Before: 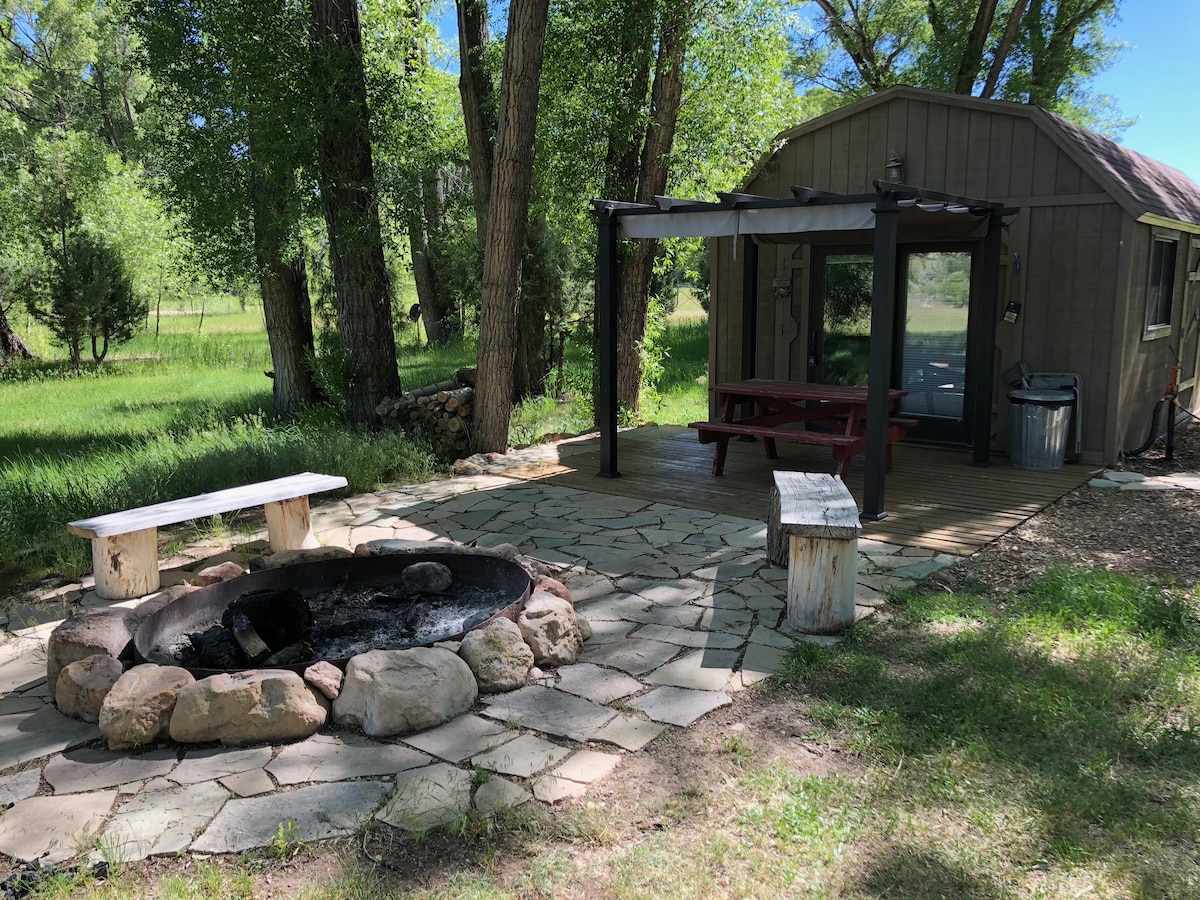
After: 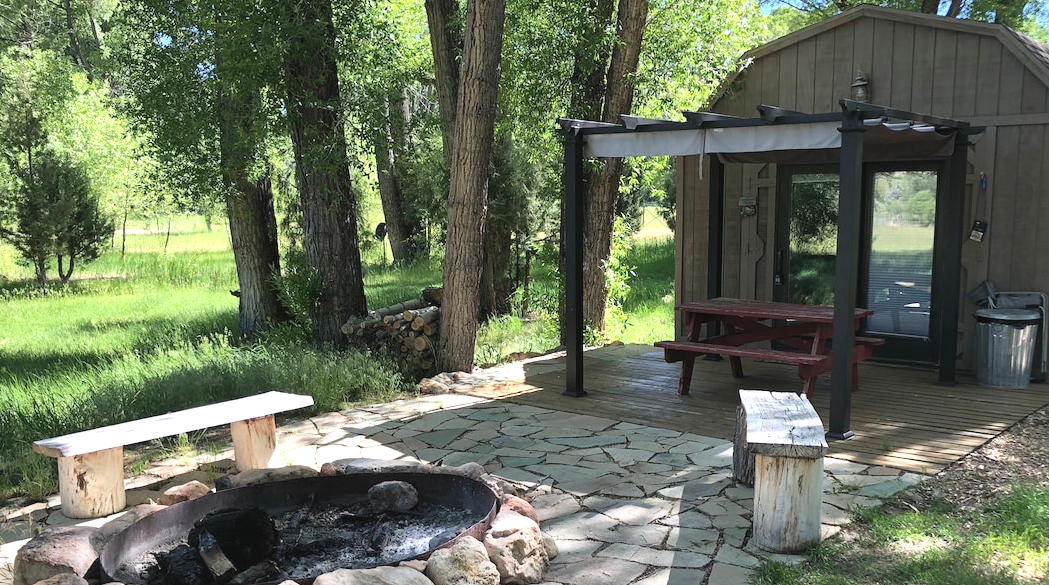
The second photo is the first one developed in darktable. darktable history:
exposure: black level correction 0, exposure 0.892 EV, compensate highlight preservation false
crop: left 2.896%, top 9.006%, right 9.678%, bottom 25.918%
contrast brightness saturation: contrast -0.095, saturation -0.091
local contrast: mode bilateral grid, contrast 20, coarseness 49, detail 120%, midtone range 0.2
